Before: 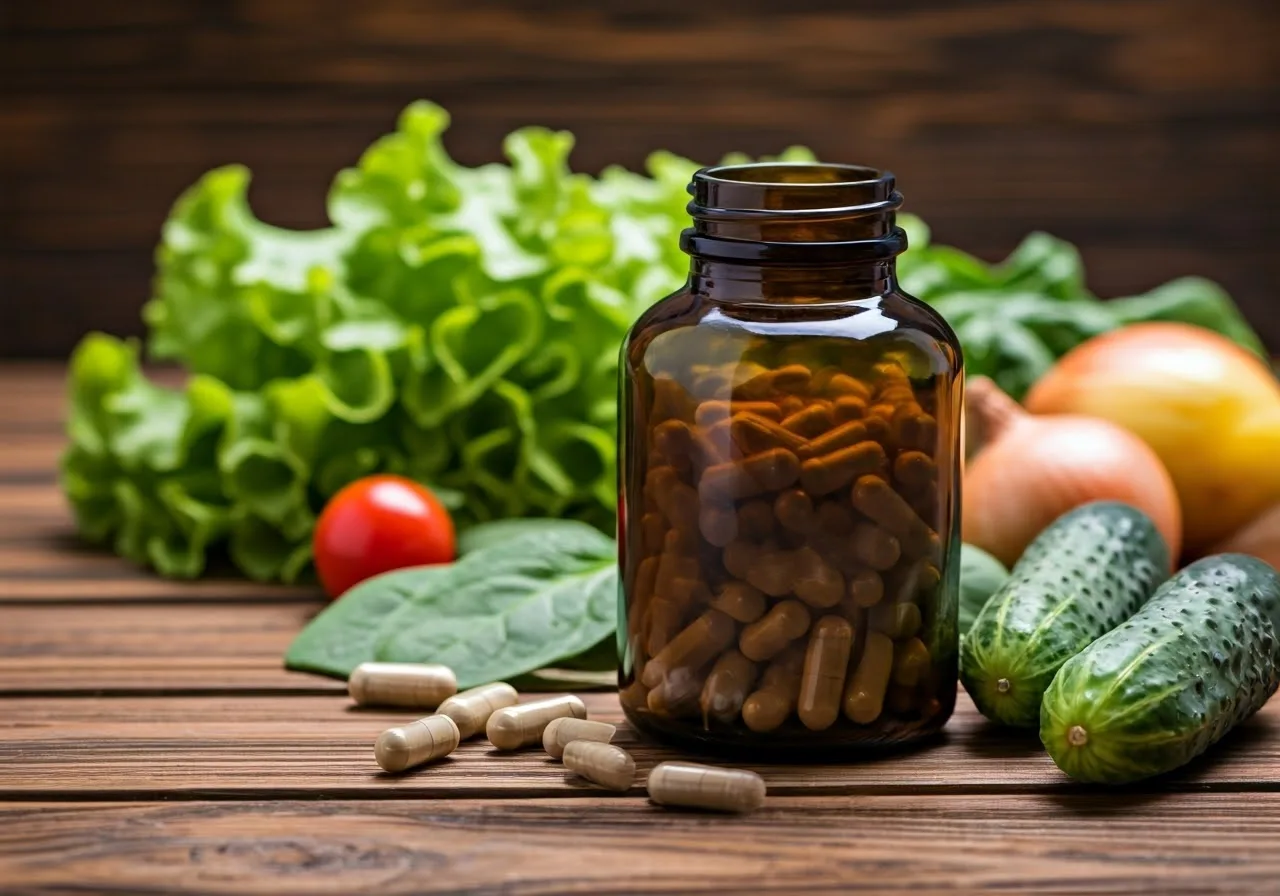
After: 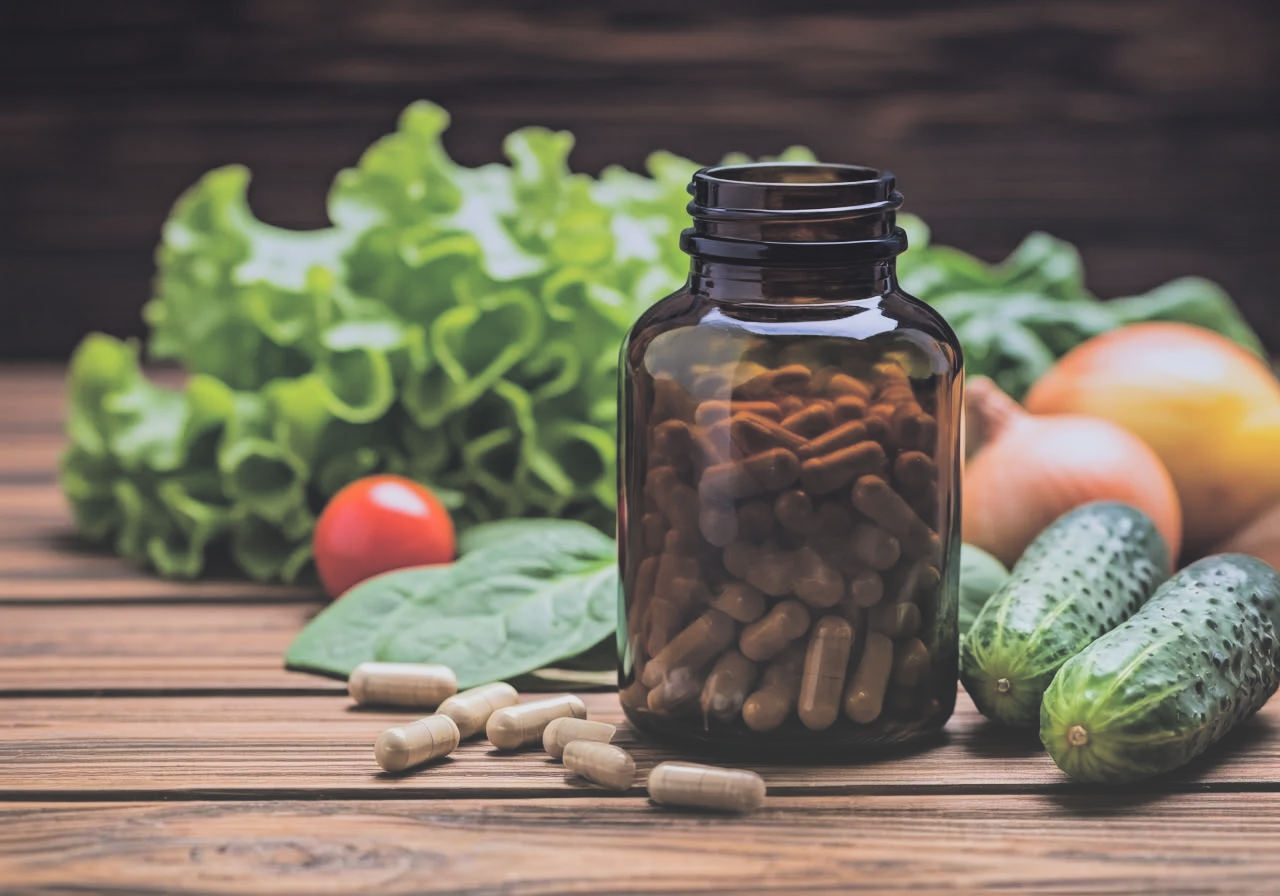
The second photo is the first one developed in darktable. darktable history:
contrast brightness saturation: brightness 0.15
filmic rgb: black relative exposure -5 EV, hardness 2.88, contrast 1.2, highlights saturation mix -30%
exposure: black level correction -0.041, exposure 0.064 EV, compensate highlight preservation false
graduated density: hue 238.83°, saturation 50%
